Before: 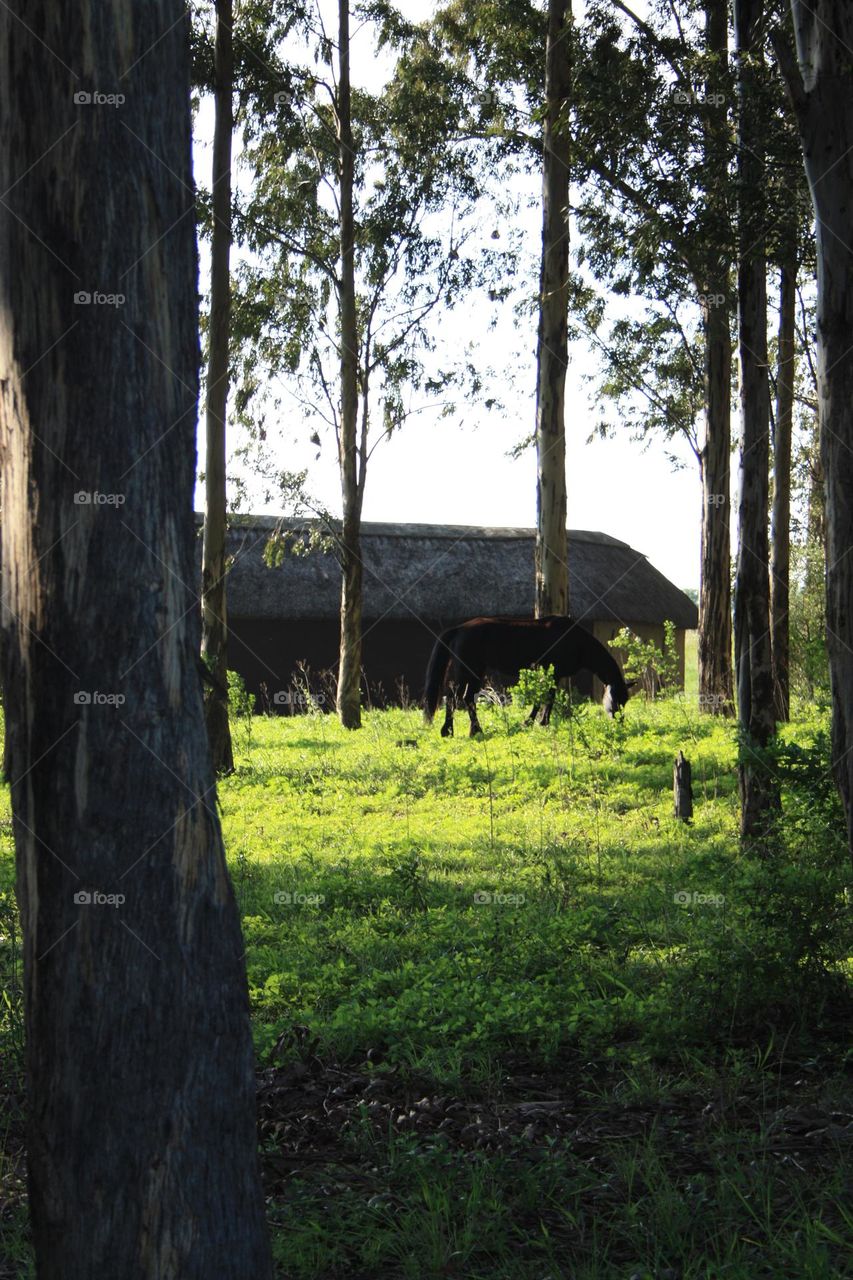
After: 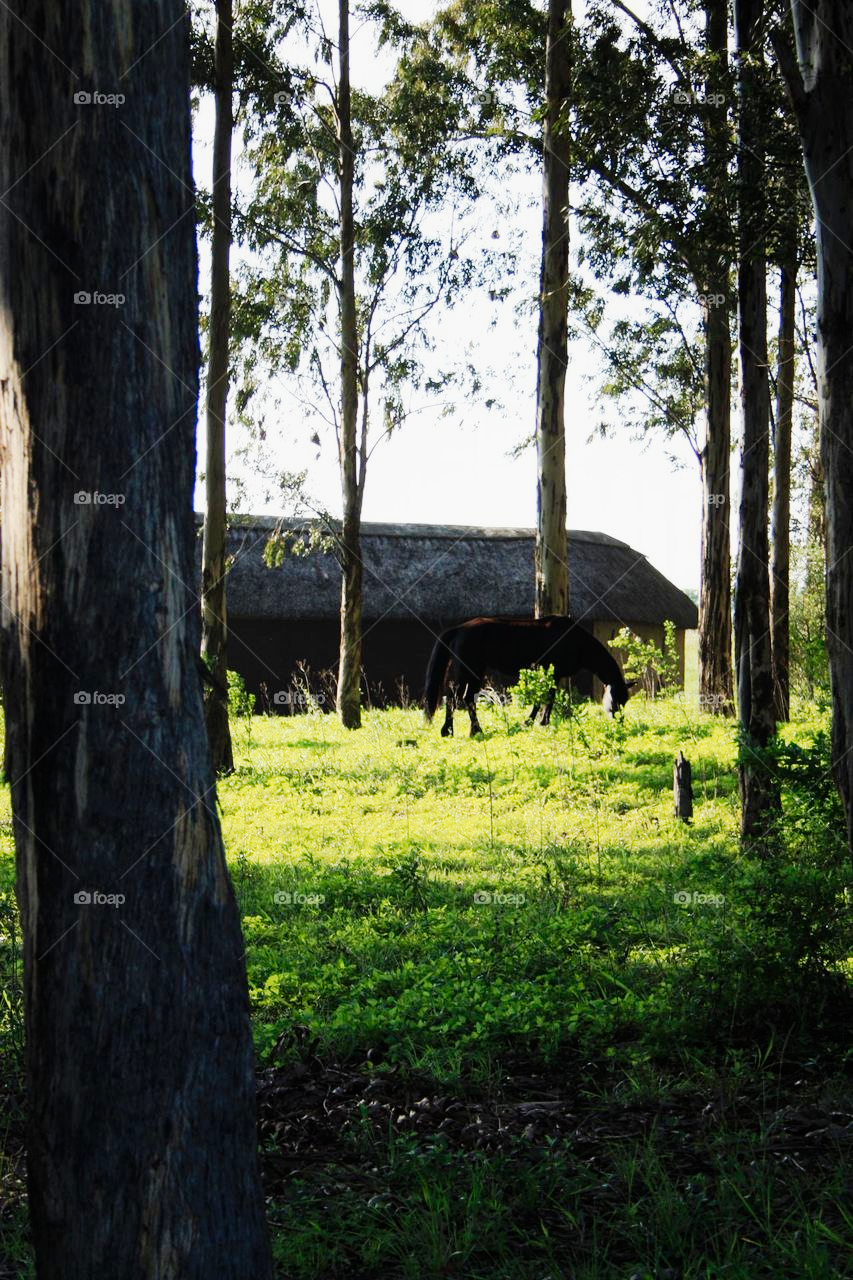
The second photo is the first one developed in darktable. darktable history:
contrast equalizer: octaves 7, y [[0.439, 0.44, 0.442, 0.457, 0.493, 0.498], [0.5 ×6], [0.5 ×6], [0 ×6], [0 ×6]], mix 0.161
tone curve: curves: ch0 [(0, 0) (0.037, 0.011) (0.135, 0.093) (0.266, 0.281) (0.461, 0.555) (0.581, 0.716) (0.675, 0.793) (0.767, 0.849) (0.91, 0.924) (1, 0.979)]; ch1 [(0, 0) (0.292, 0.278) (0.419, 0.423) (0.493, 0.492) (0.506, 0.5) (0.534, 0.529) (0.562, 0.562) (0.641, 0.663) (0.754, 0.76) (1, 1)]; ch2 [(0, 0) (0.294, 0.3) (0.361, 0.372) (0.429, 0.445) (0.478, 0.486) (0.502, 0.498) (0.518, 0.522) (0.531, 0.549) (0.561, 0.579) (0.64, 0.645) (0.7, 0.7) (0.861, 0.808) (1, 0.951)], preserve colors none
